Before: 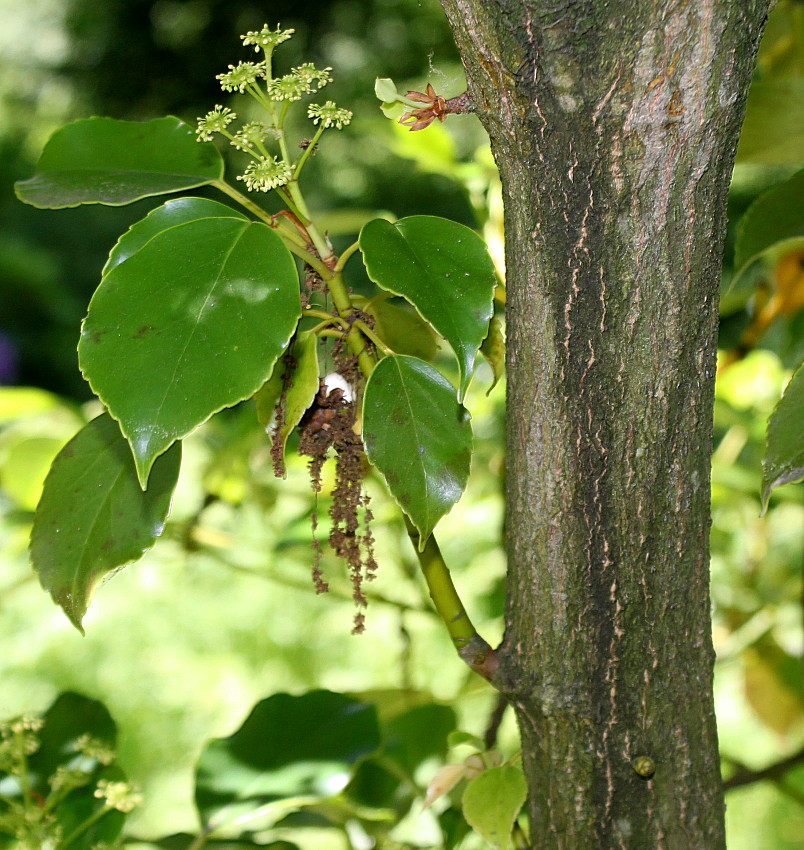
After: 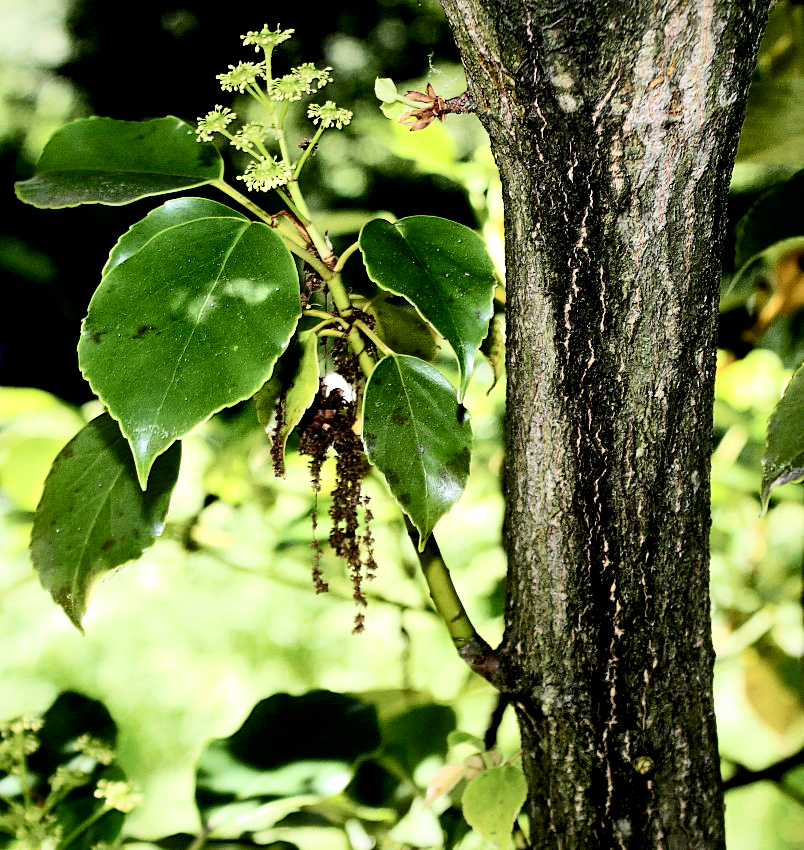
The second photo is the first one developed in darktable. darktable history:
local contrast: mode bilateral grid, contrast 70, coarseness 75, detail 180%, midtone range 0.2
contrast brightness saturation: contrast 0.28
rgb levels: levels [[0.029, 0.461, 0.922], [0, 0.5, 1], [0, 0.5, 1]]
filmic rgb: black relative exposure -5 EV, hardness 2.88, contrast 1.3
